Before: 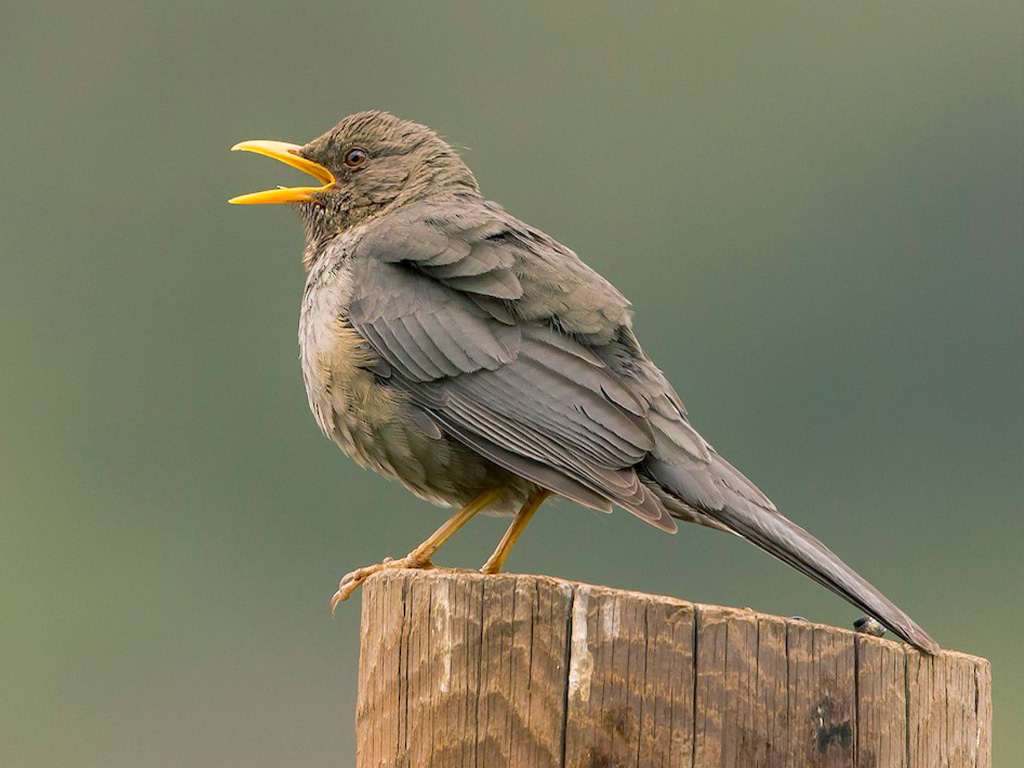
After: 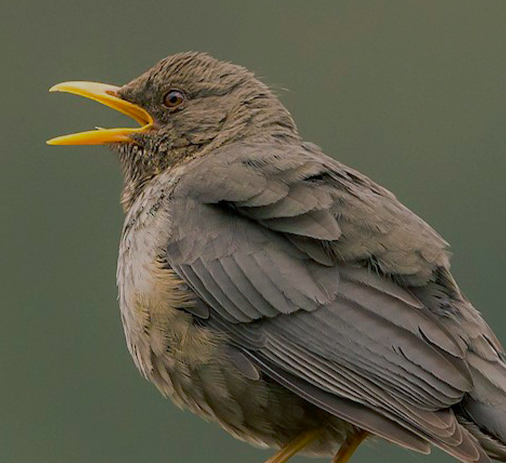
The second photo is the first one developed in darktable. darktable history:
crop: left 17.853%, top 7.79%, right 32.704%, bottom 31.913%
exposure: black level correction 0, exposure -0.797 EV, compensate highlight preservation false
